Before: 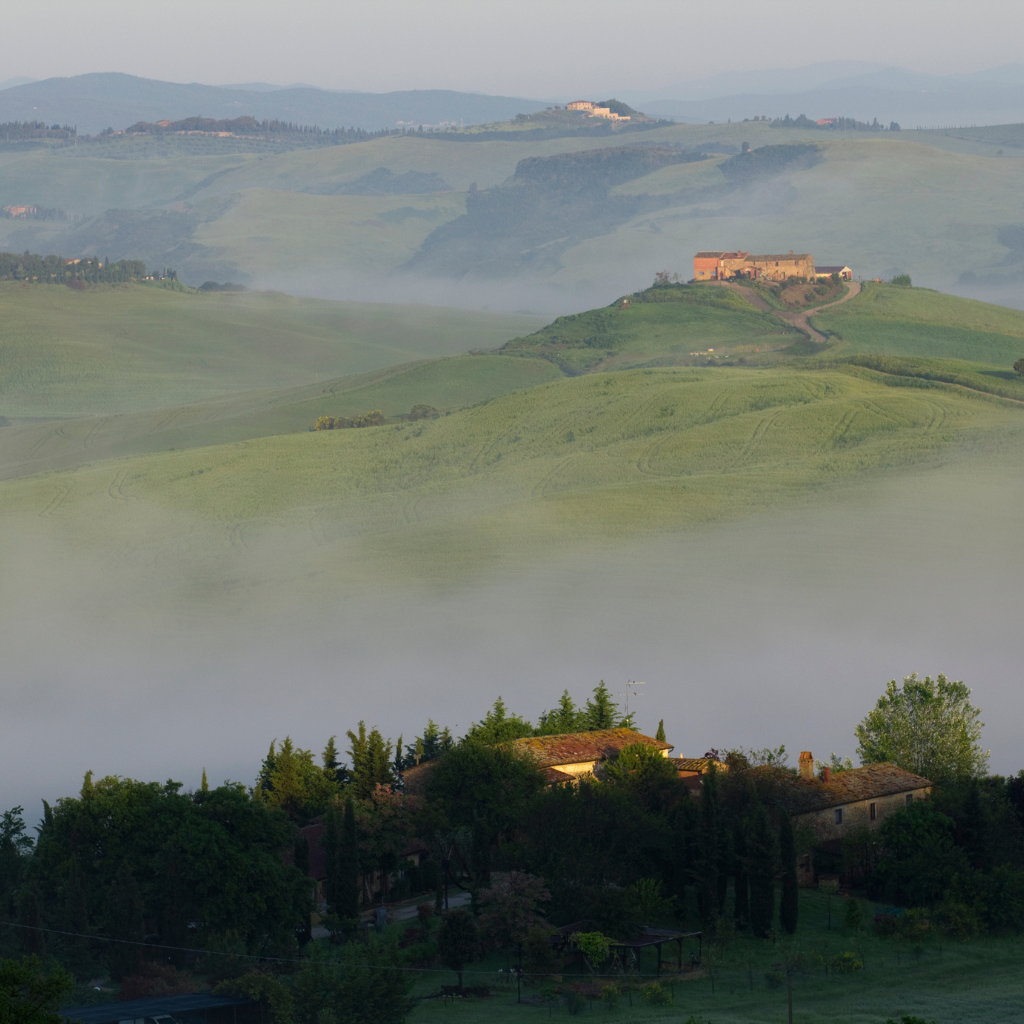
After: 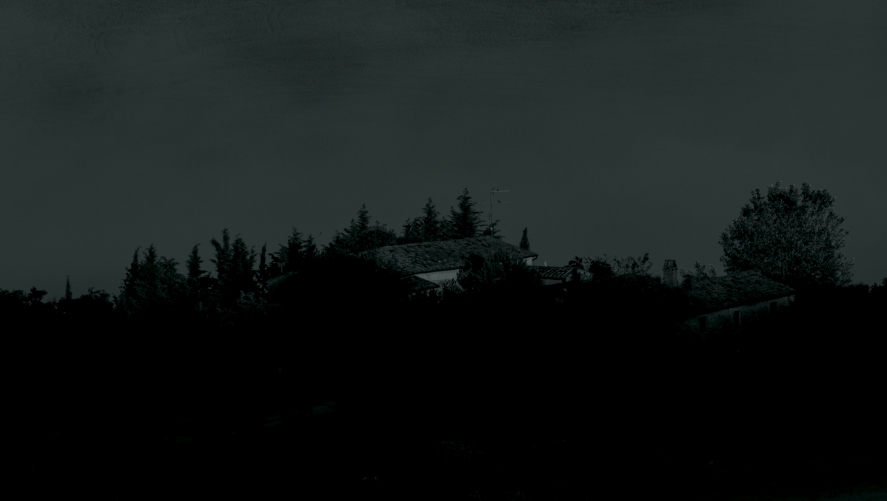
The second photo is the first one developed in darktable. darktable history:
crop and rotate: left 13.306%, top 48.129%, bottom 2.928%
contrast brightness saturation: contrast 0.11, saturation -0.17
white balance: red 0.986, blue 1.01
local contrast: detail 130%
colorize: hue 90°, saturation 19%, lightness 1.59%, version 1
